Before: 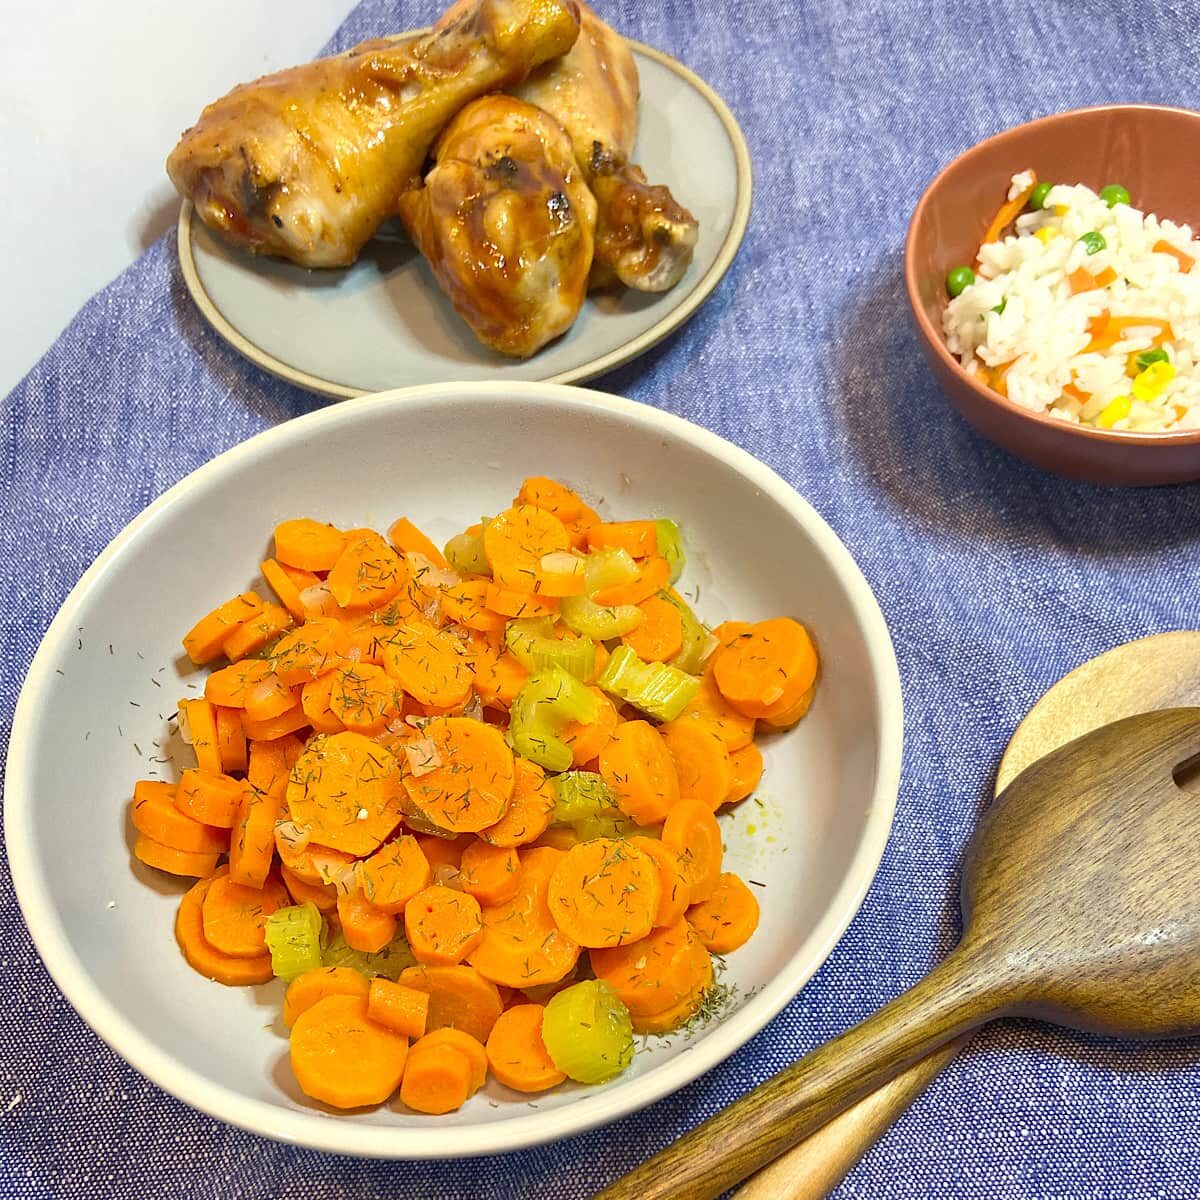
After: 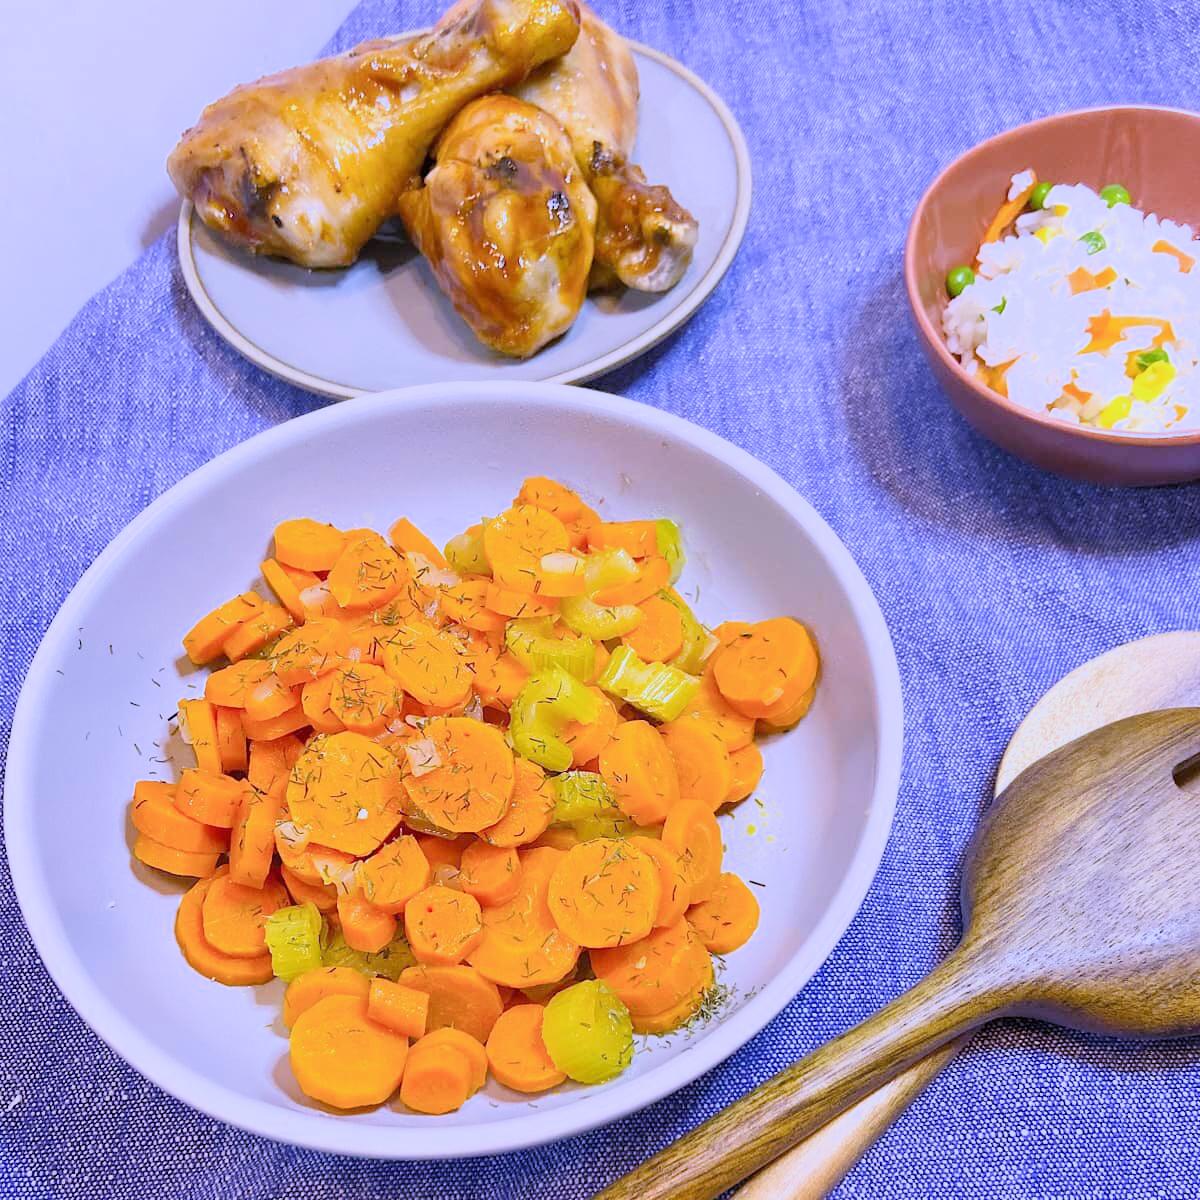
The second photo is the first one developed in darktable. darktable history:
exposure: black level correction 0, exposure 0.5 EV, compensate highlight preservation false
white balance: red 0.98, blue 1.61
filmic rgb: hardness 4.17
